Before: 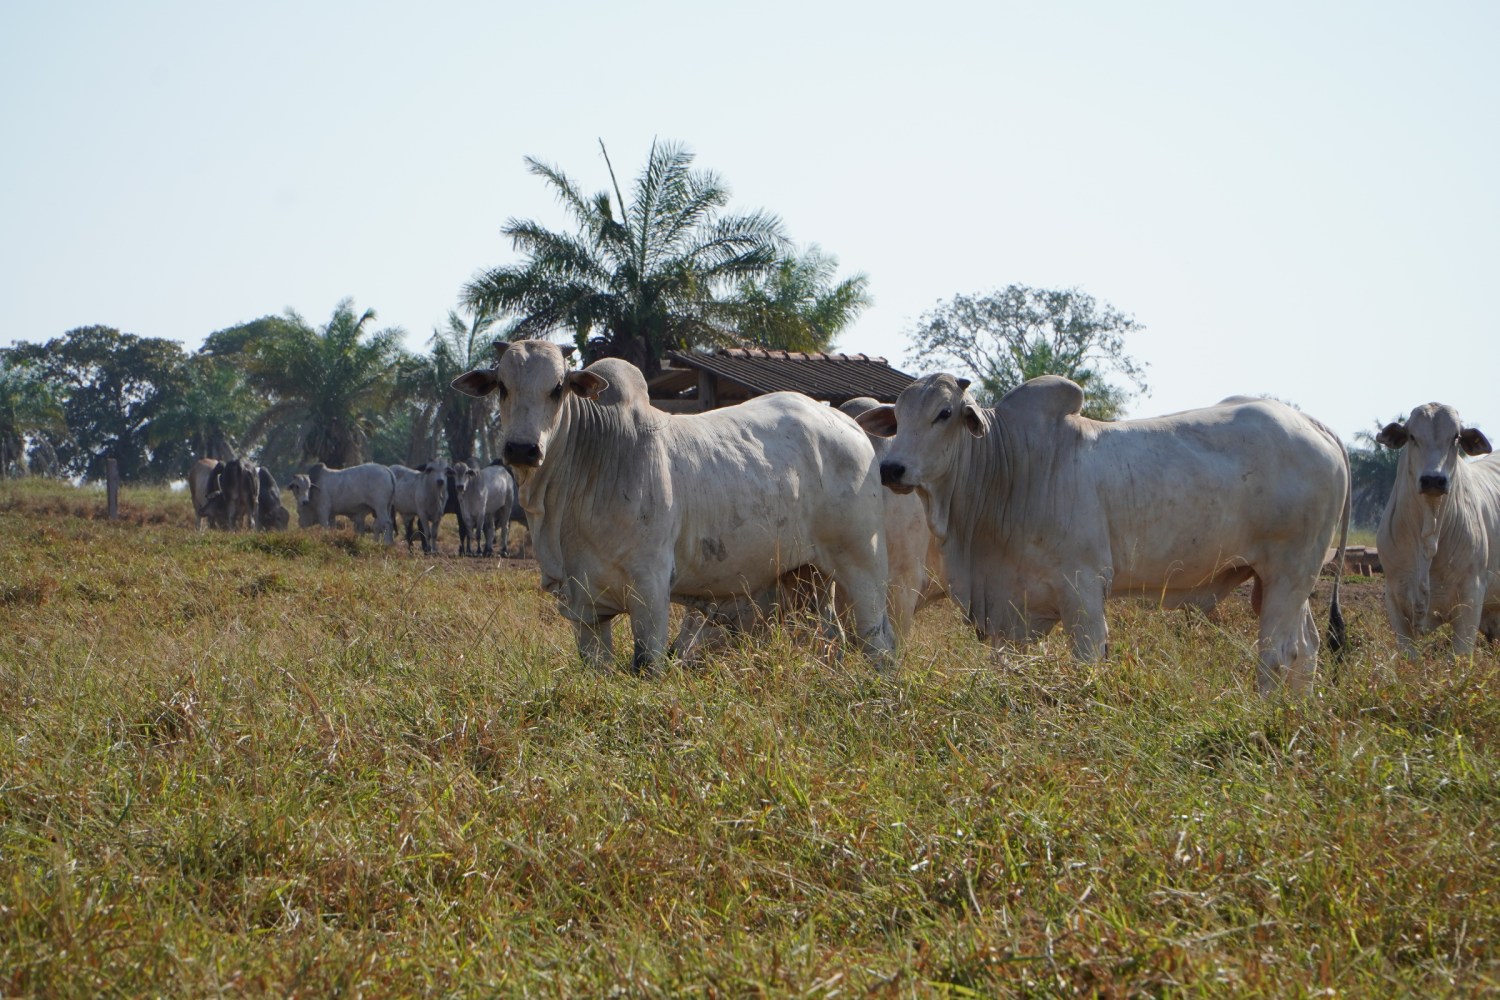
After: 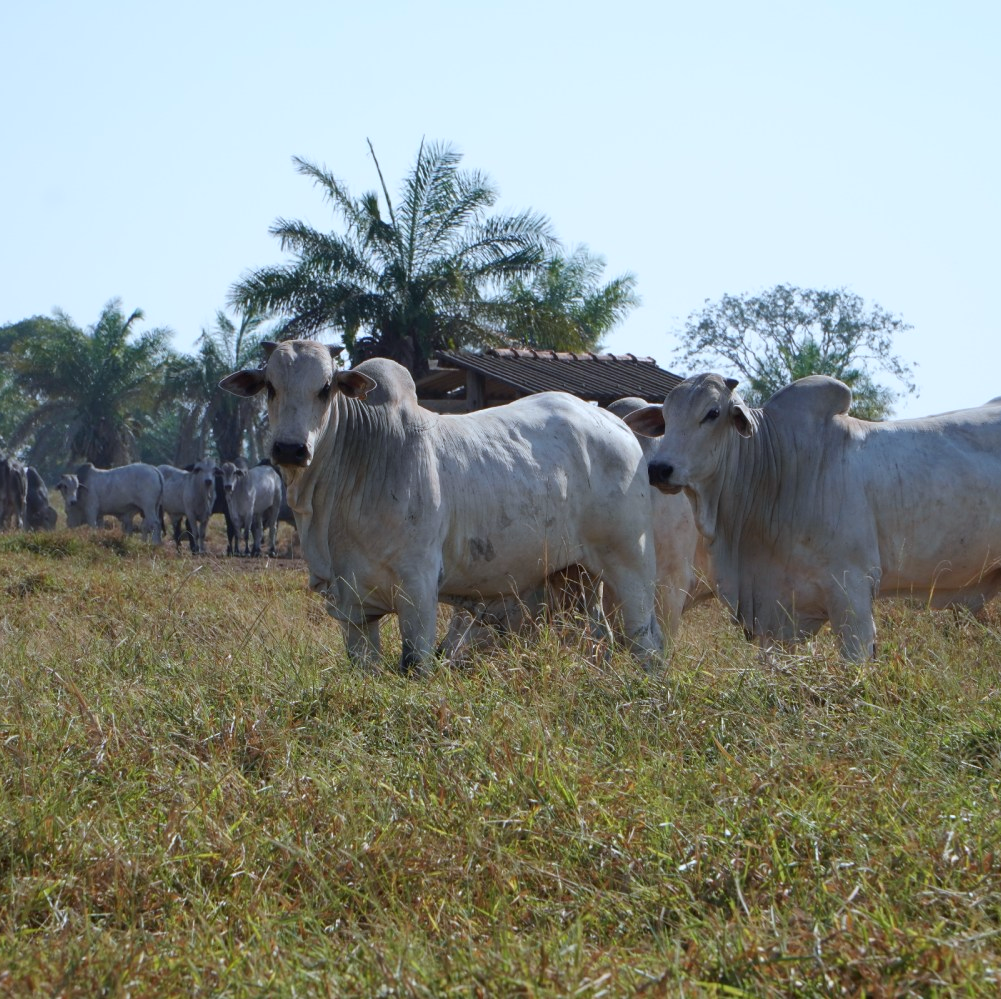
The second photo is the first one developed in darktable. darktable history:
crop and rotate: left 15.518%, right 17.694%
color calibration: x 0.367, y 0.376, temperature 4373.77 K
